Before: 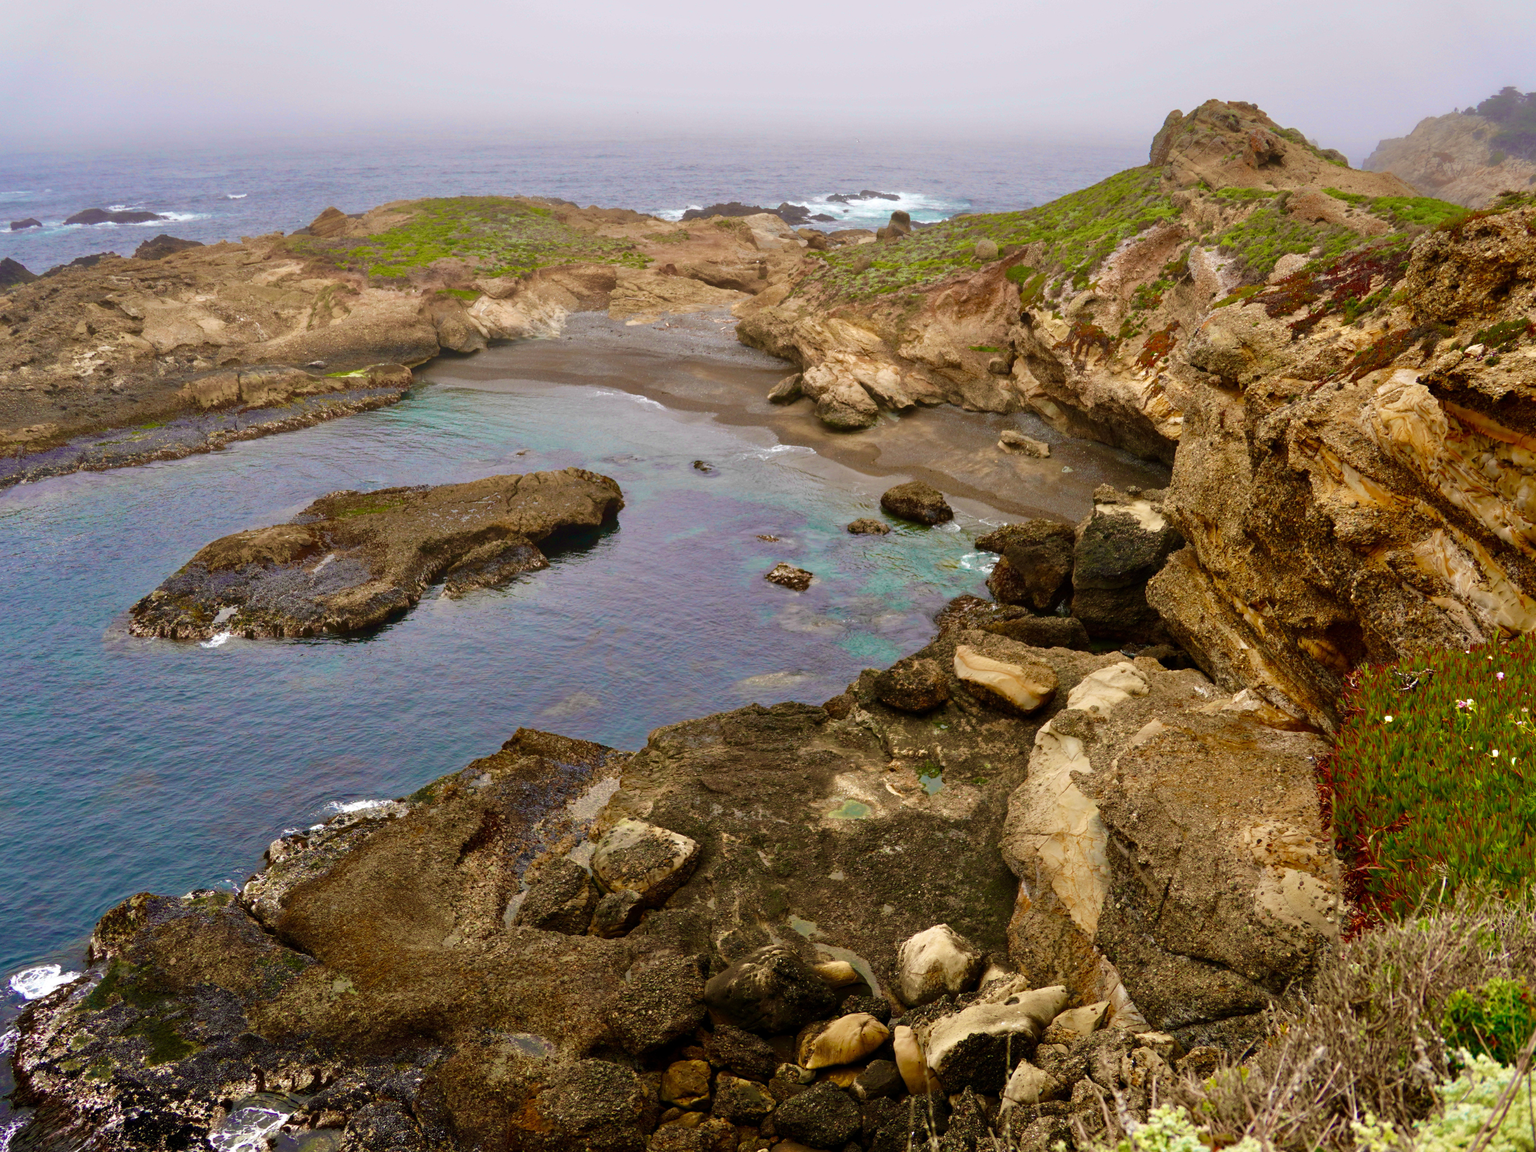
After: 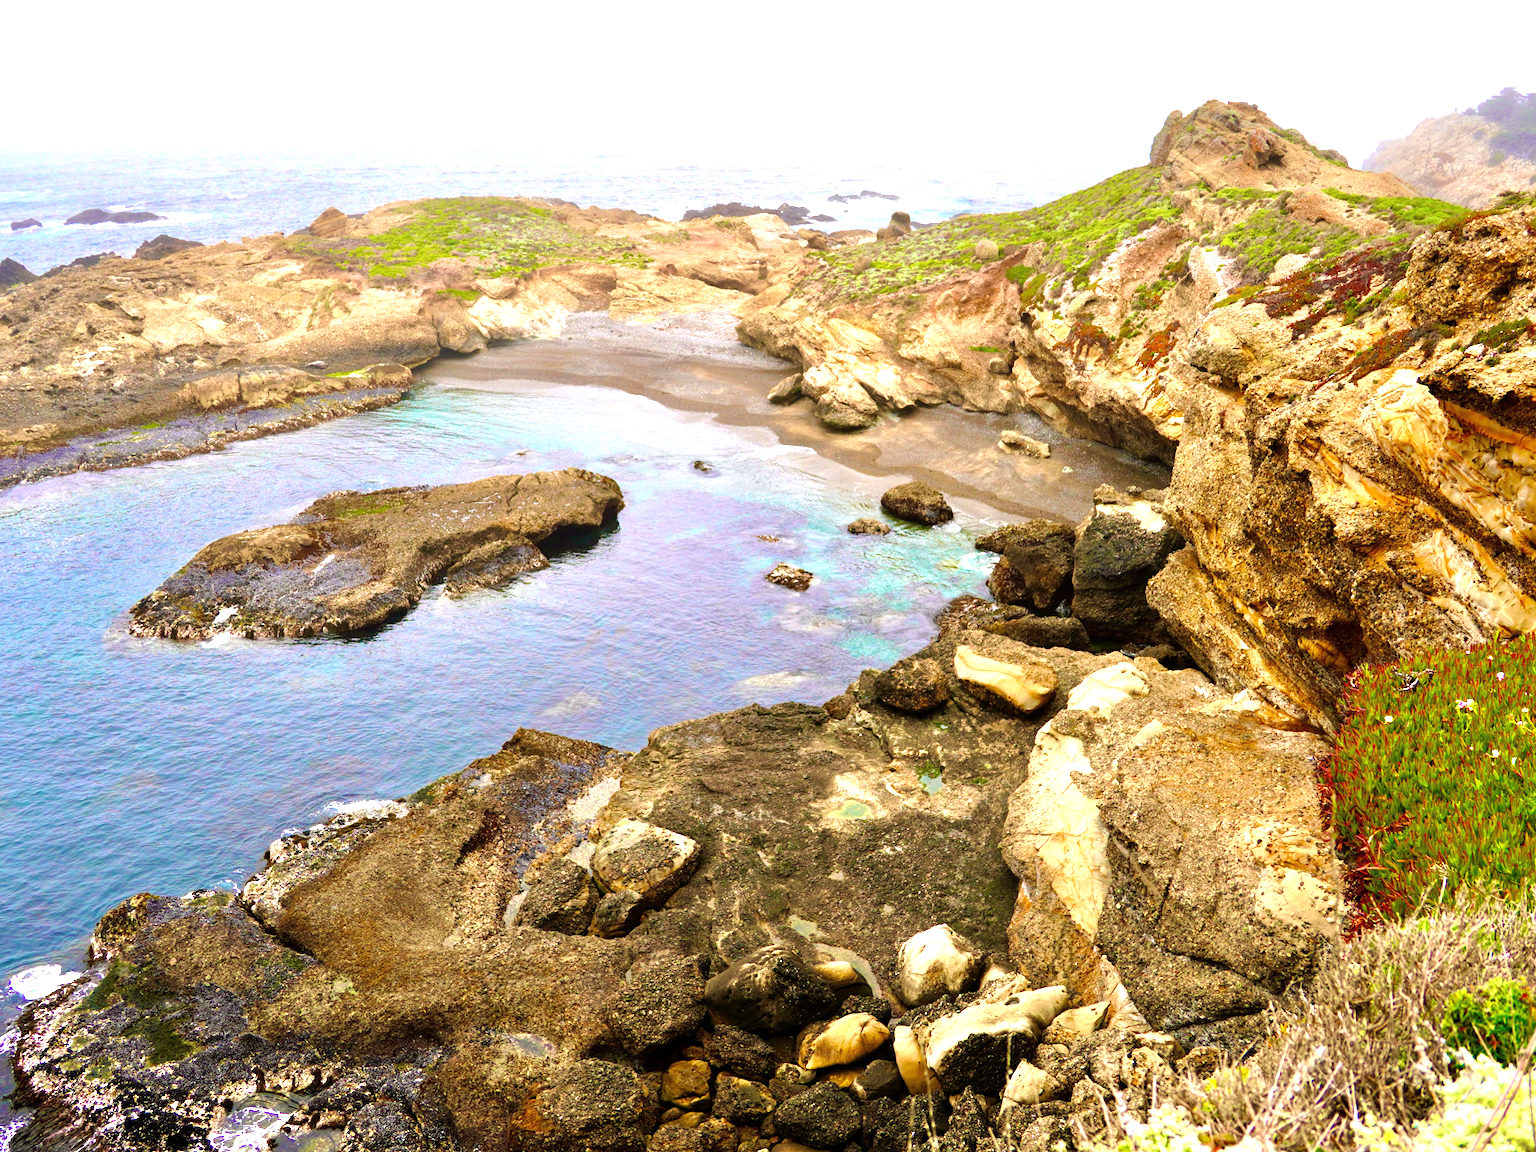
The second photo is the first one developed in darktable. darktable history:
exposure: black level correction 0, exposure 1.45 EV, compensate exposure bias true, compensate highlight preservation false
white balance: red 0.98, blue 1.034
rgb curve: curves: ch0 [(0, 0) (0.136, 0.078) (0.262, 0.245) (0.414, 0.42) (1, 1)], compensate middle gray true, preserve colors basic power
